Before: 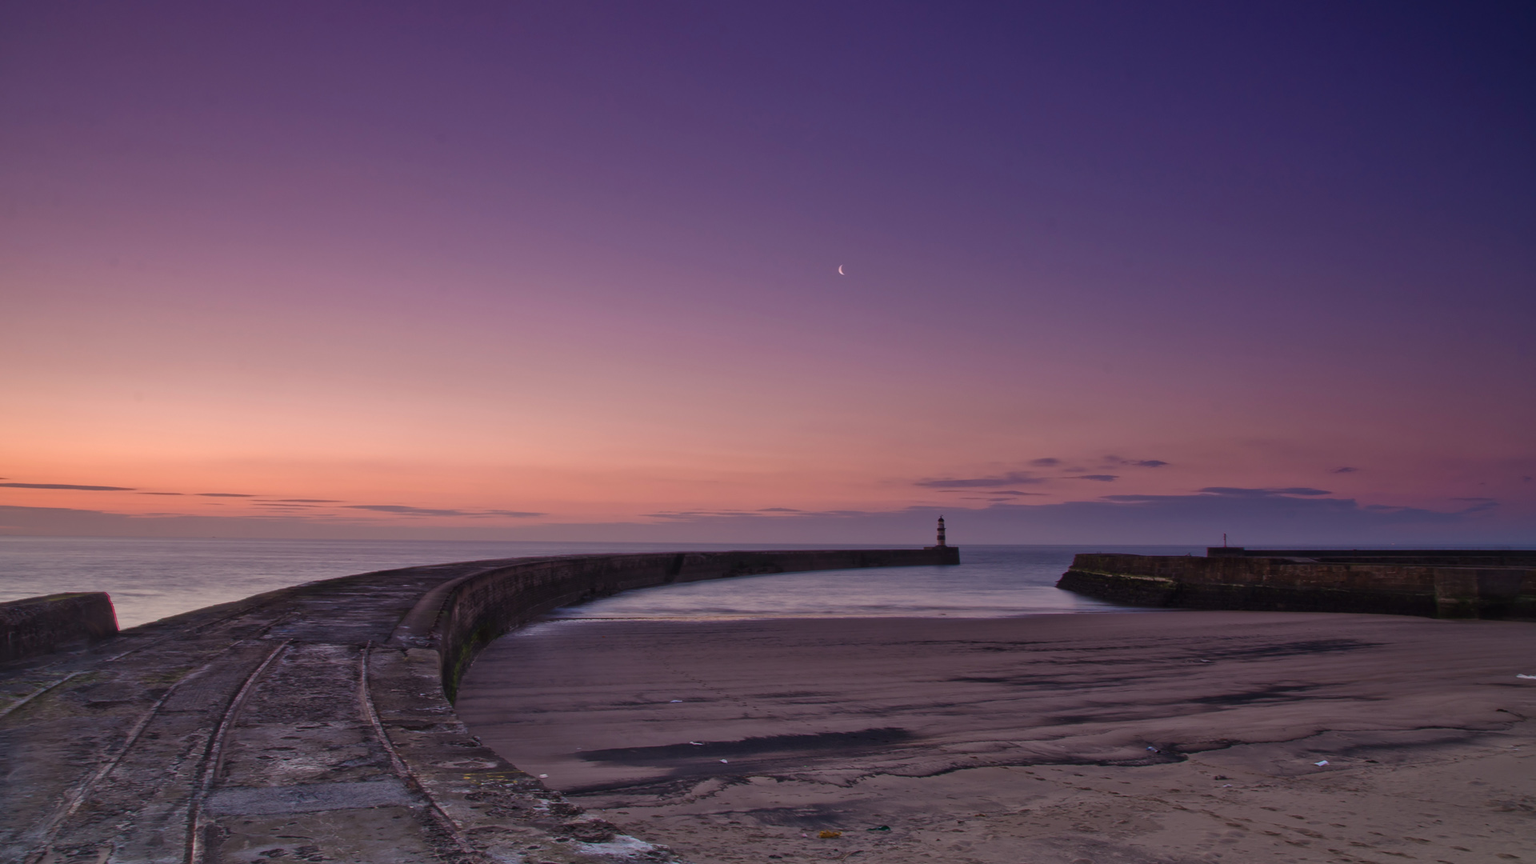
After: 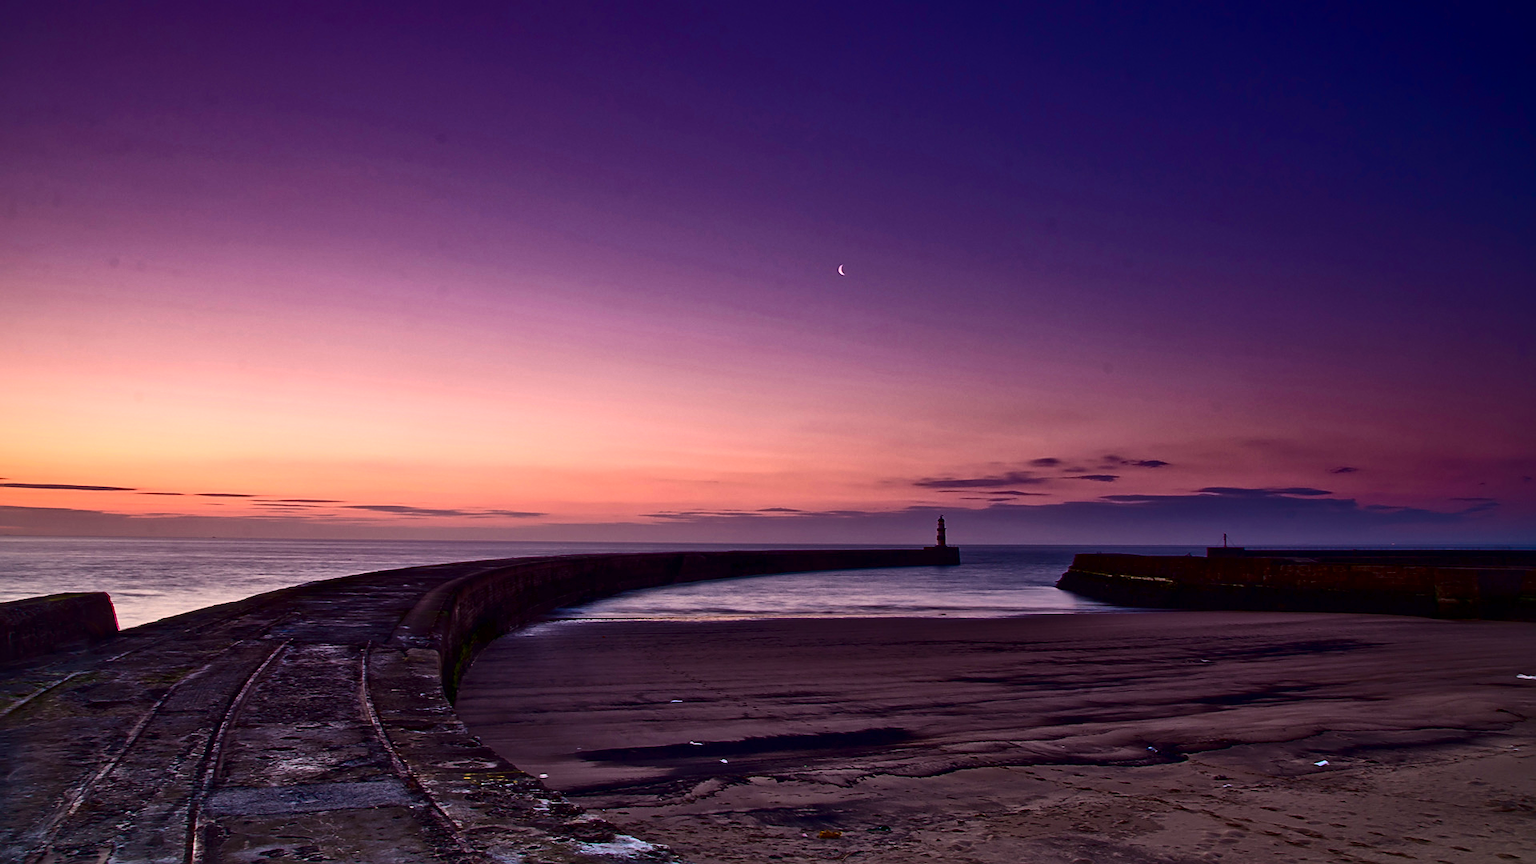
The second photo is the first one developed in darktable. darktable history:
contrast brightness saturation: contrast 0.302, brightness -0.081, saturation 0.167
color balance rgb: perceptual saturation grading › global saturation 0.215%, perceptual brilliance grading › highlights 11.489%, global vibrance 41.328%
sharpen: on, module defaults
local contrast: mode bilateral grid, contrast 21, coarseness 50, detail 143%, midtone range 0.2
